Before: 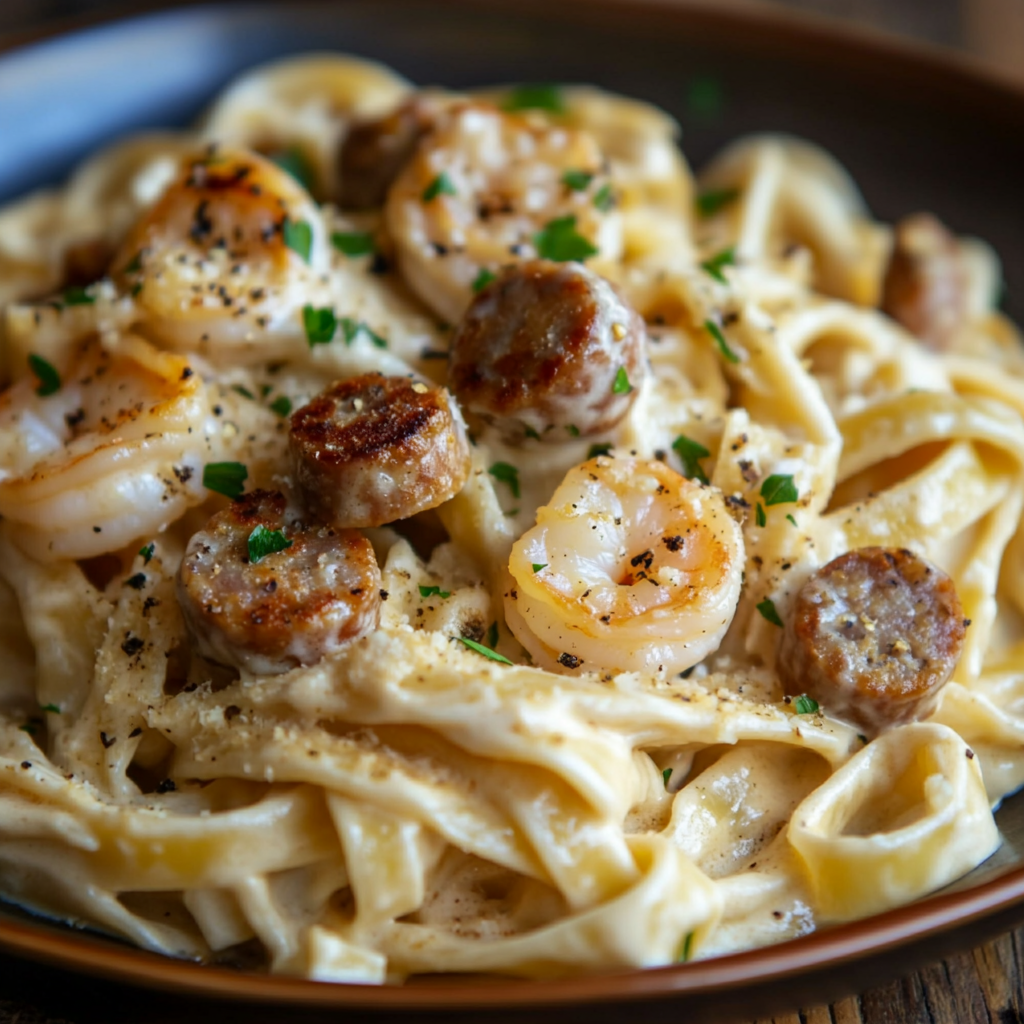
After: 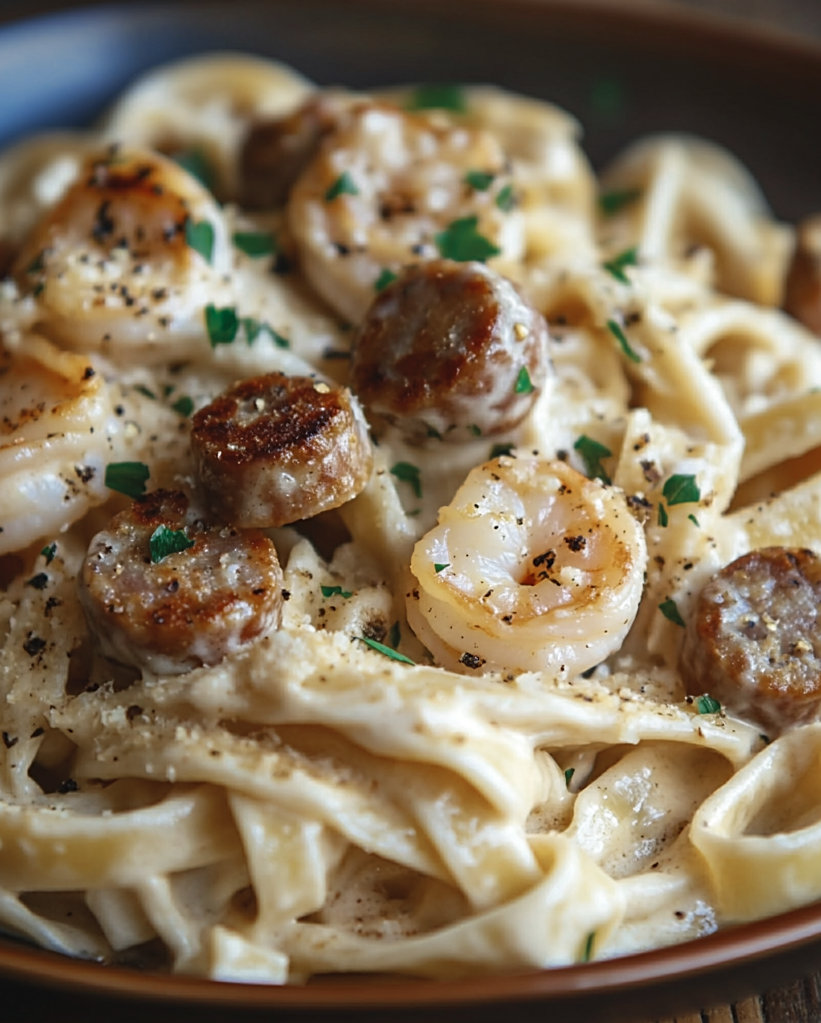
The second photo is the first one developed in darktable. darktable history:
crop and rotate: left 9.597%, right 10.195%
color zones: curves: ch0 [(0, 0.5) (0.125, 0.4) (0.25, 0.5) (0.375, 0.4) (0.5, 0.4) (0.625, 0.35) (0.75, 0.35) (0.875, 0.5)]; ch1 [(0, 0.35) (0.125, 0.45) (0.25, 0.35) (0.375, 0.35) (0.5, 0.35) (0.625, 0.35) (0.75, 0.45) (0.875, 0.35)]; ch2 [(0, 0.6) (0.125, 0.5) (0.25, 0.5) (0.375, 0.6) (0.5, 0.6) (0.625, 0.5) (0.75, 0.5) (0.875, 0.5)]
exposure: black level correction -0.005, exposure 0.054 EV, compensate highlight preservation false
sharpen: on, module defaults
